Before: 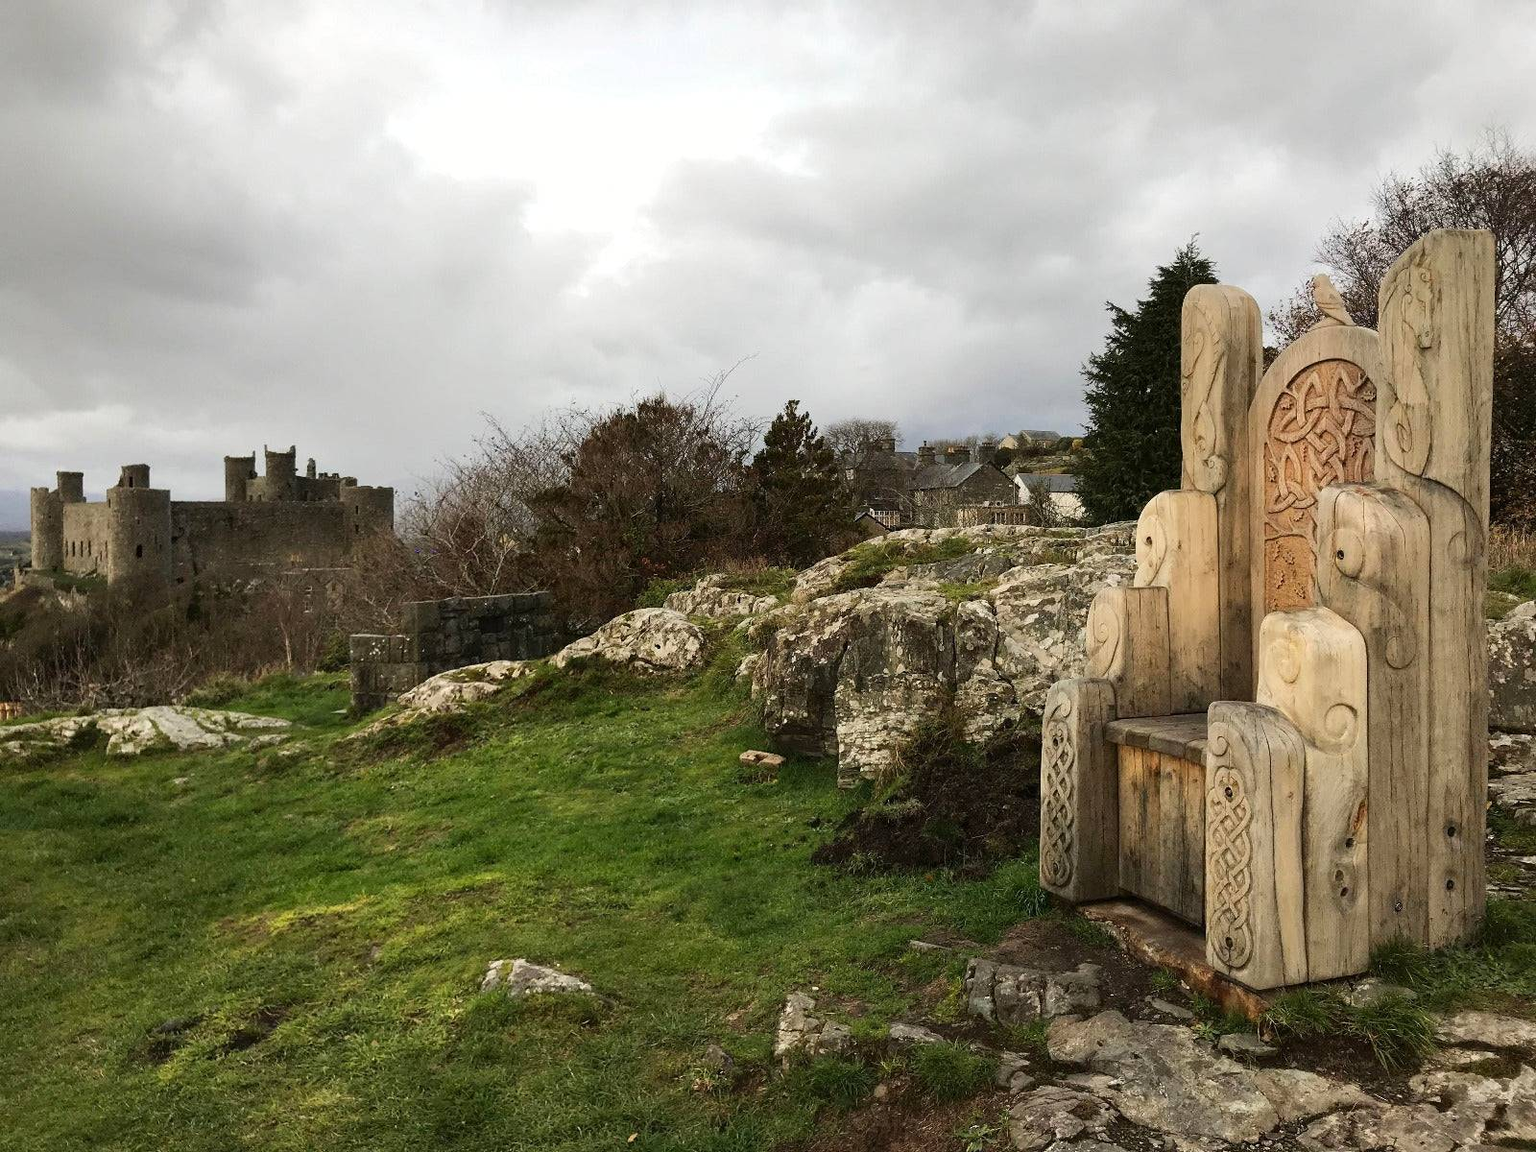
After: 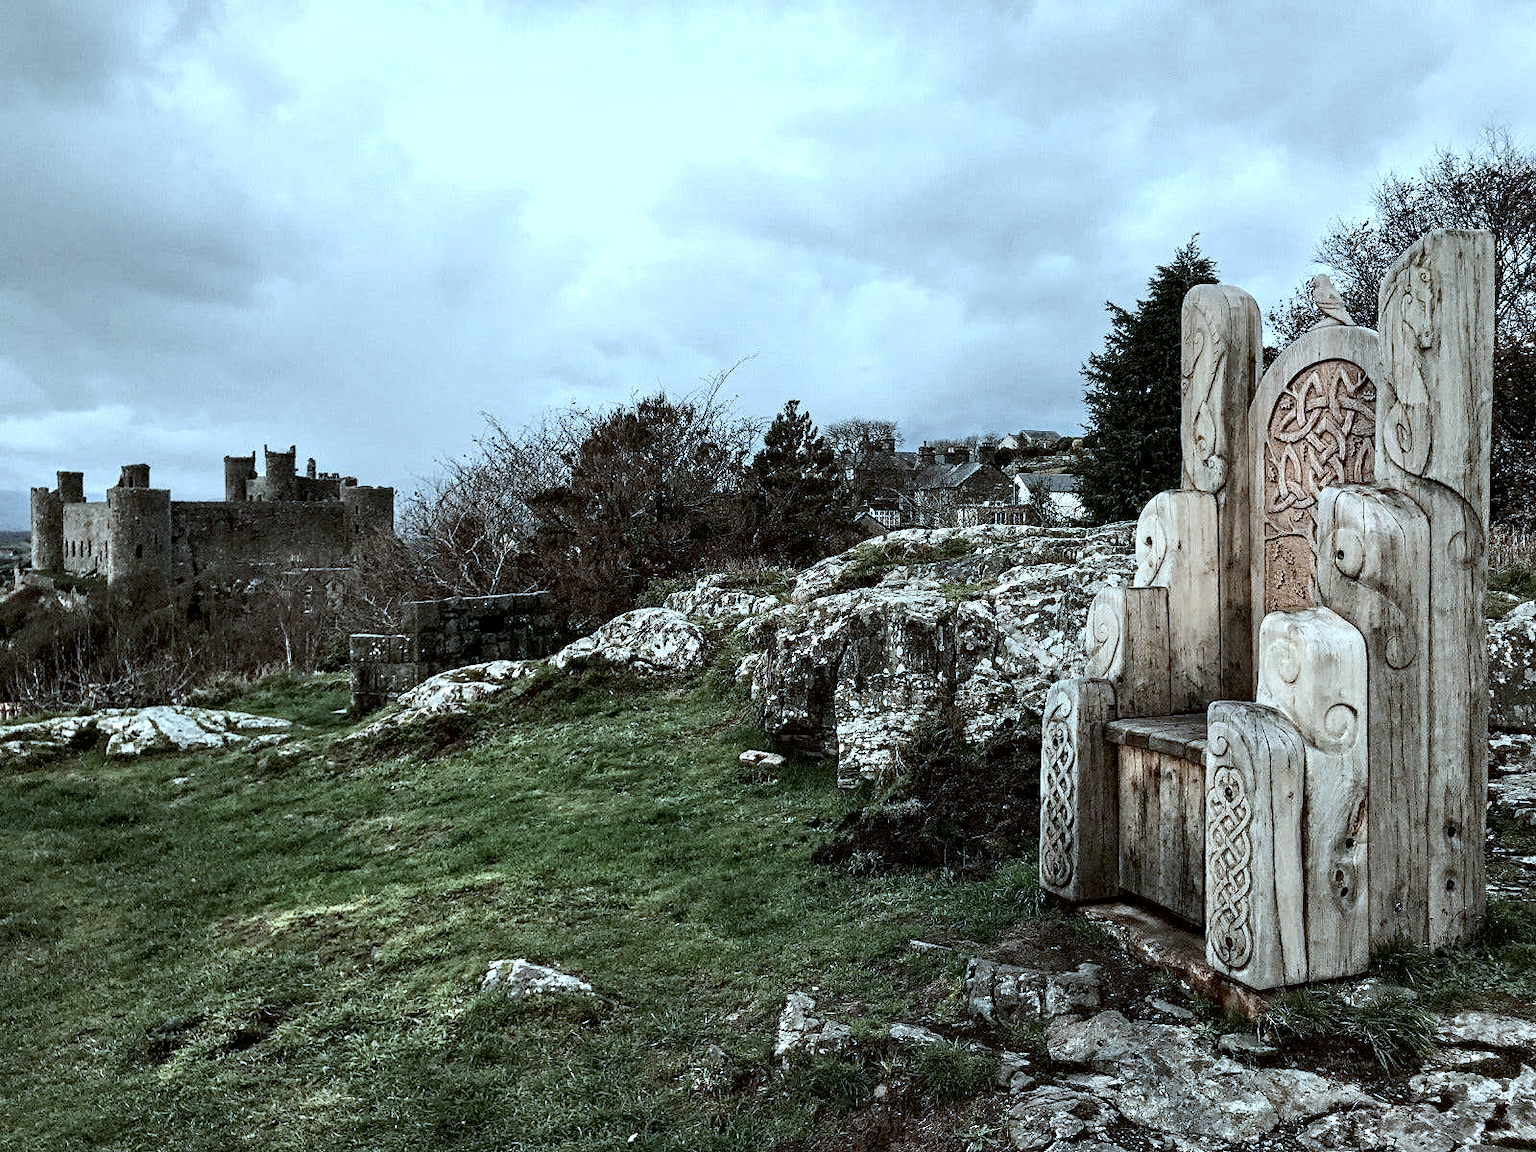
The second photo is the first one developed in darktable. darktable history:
exposure: black level correction 0.004, exposure 0.014 EV, compensate highlight preservation false
contrast brightness saturation: contrast 0.1, saturation -0.36
contrast equalizer: octaves 7, y [[0.5, 0.542, 0.583, 0.625, 0.667, 0.708], [0.5 ×6], [0.5 ×6], [0 ×6], [0 ×6]]
color correction: highlights a* -9.73, highlights b* -21.22
